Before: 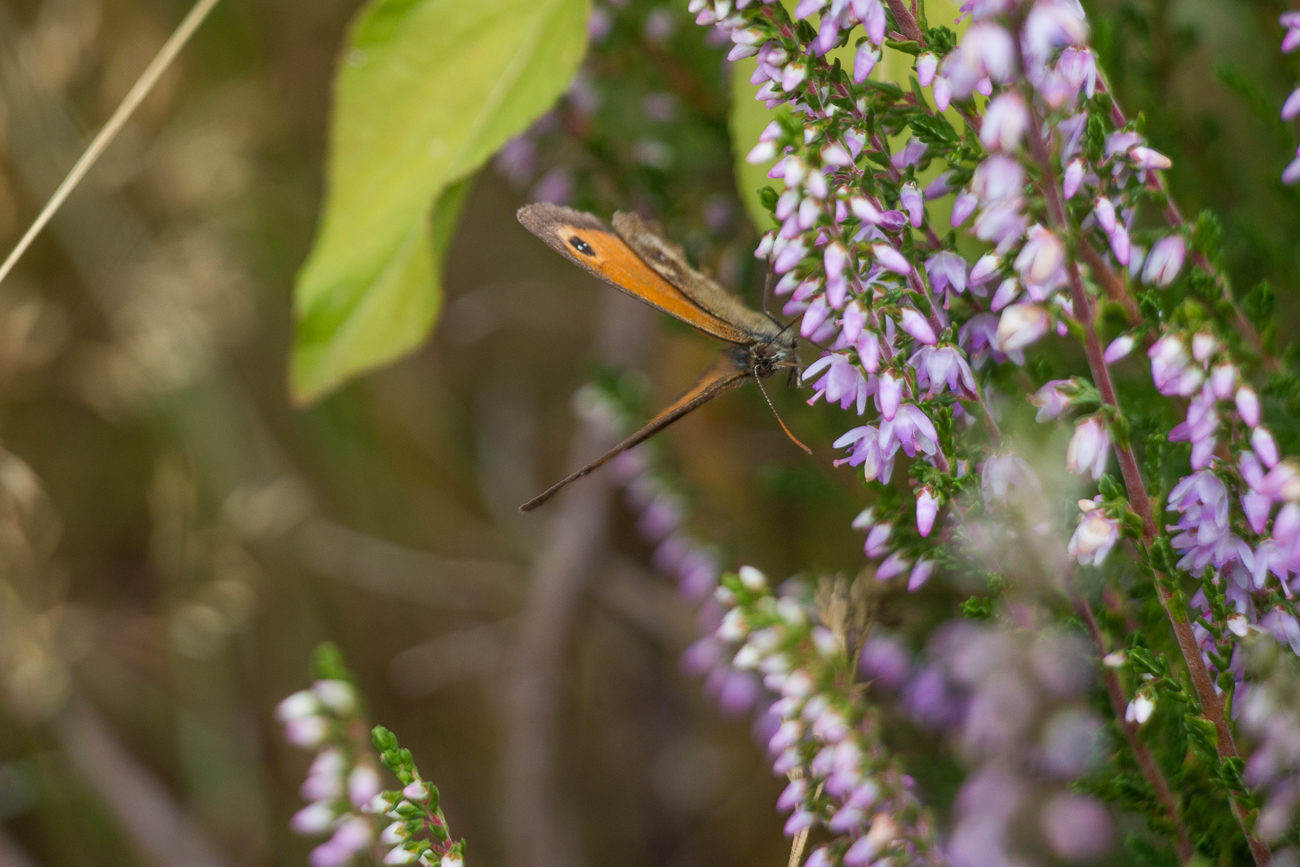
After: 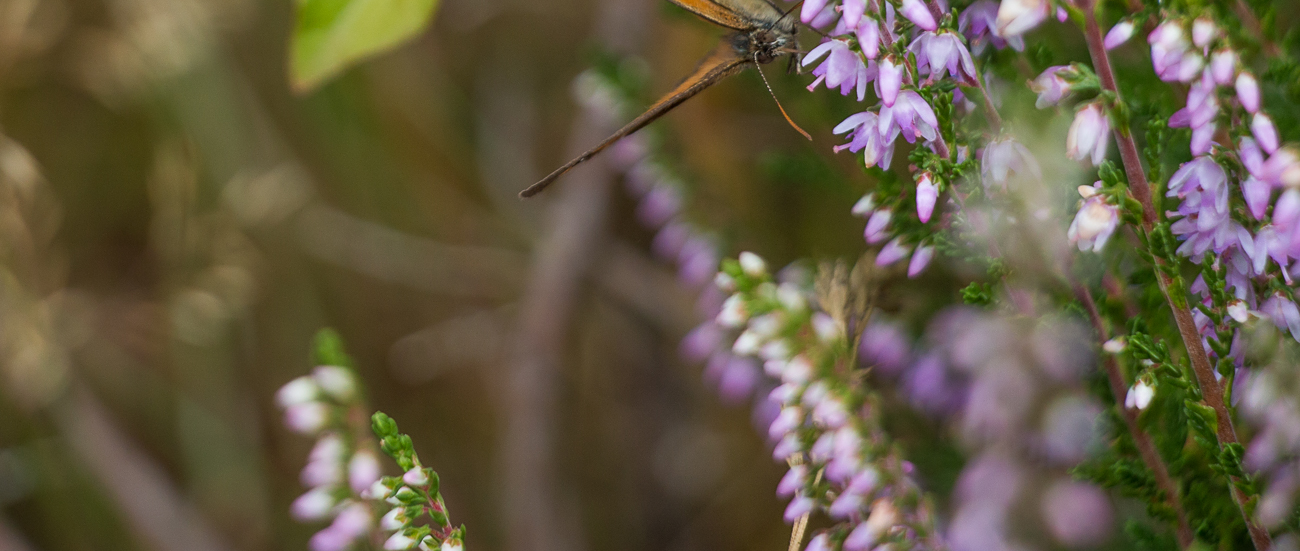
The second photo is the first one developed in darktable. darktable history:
sharpen: amount 0.2
crop and rotate: top 36.435%
